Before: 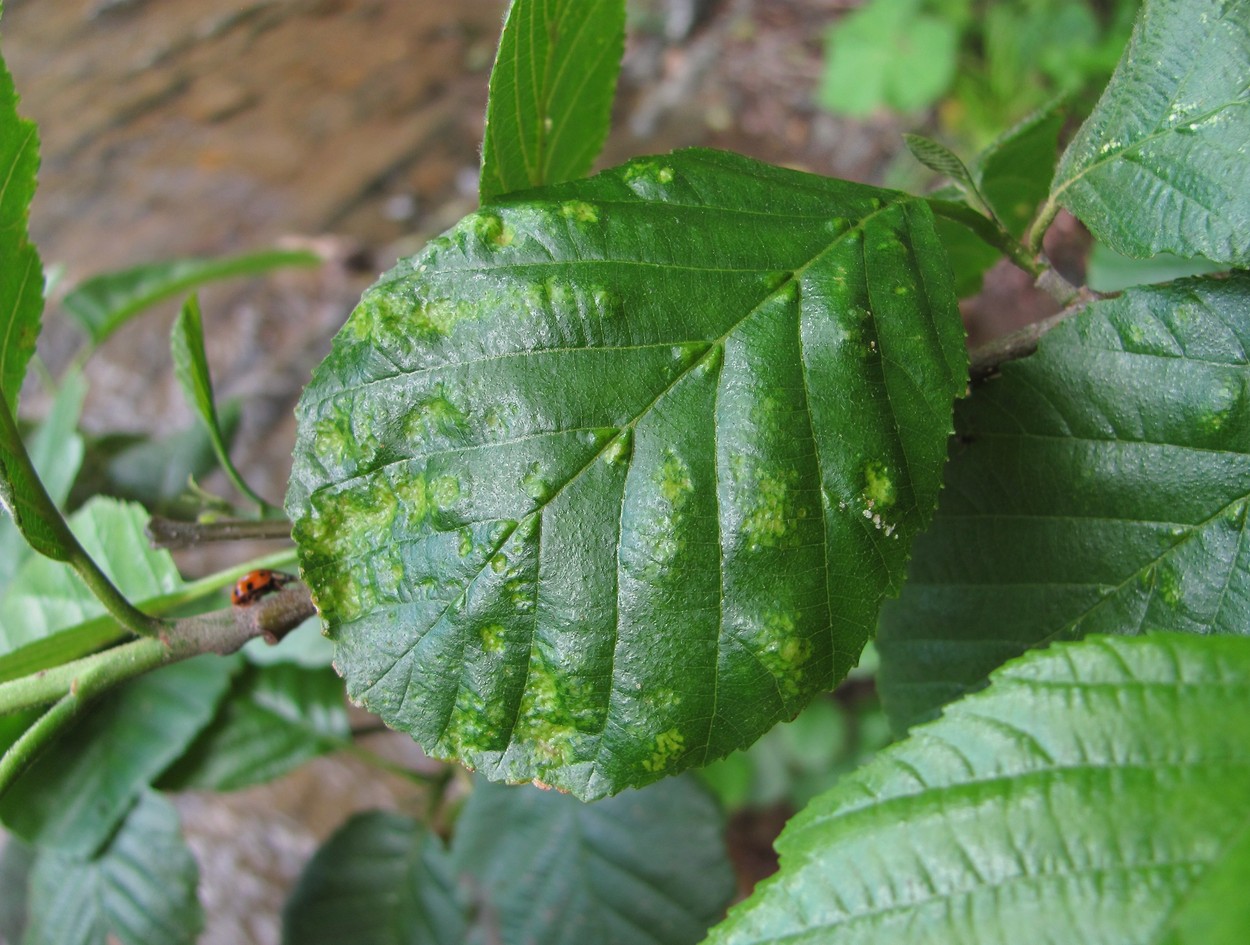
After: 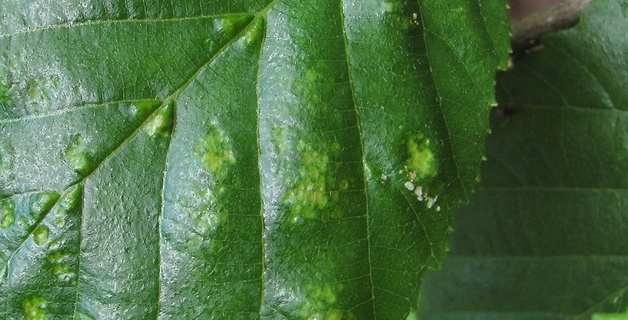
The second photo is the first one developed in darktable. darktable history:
shadows and highlights: soften with gaussian
crop: left 36.656%, top 34.759%, right 13.071%, bottom 31.186%
